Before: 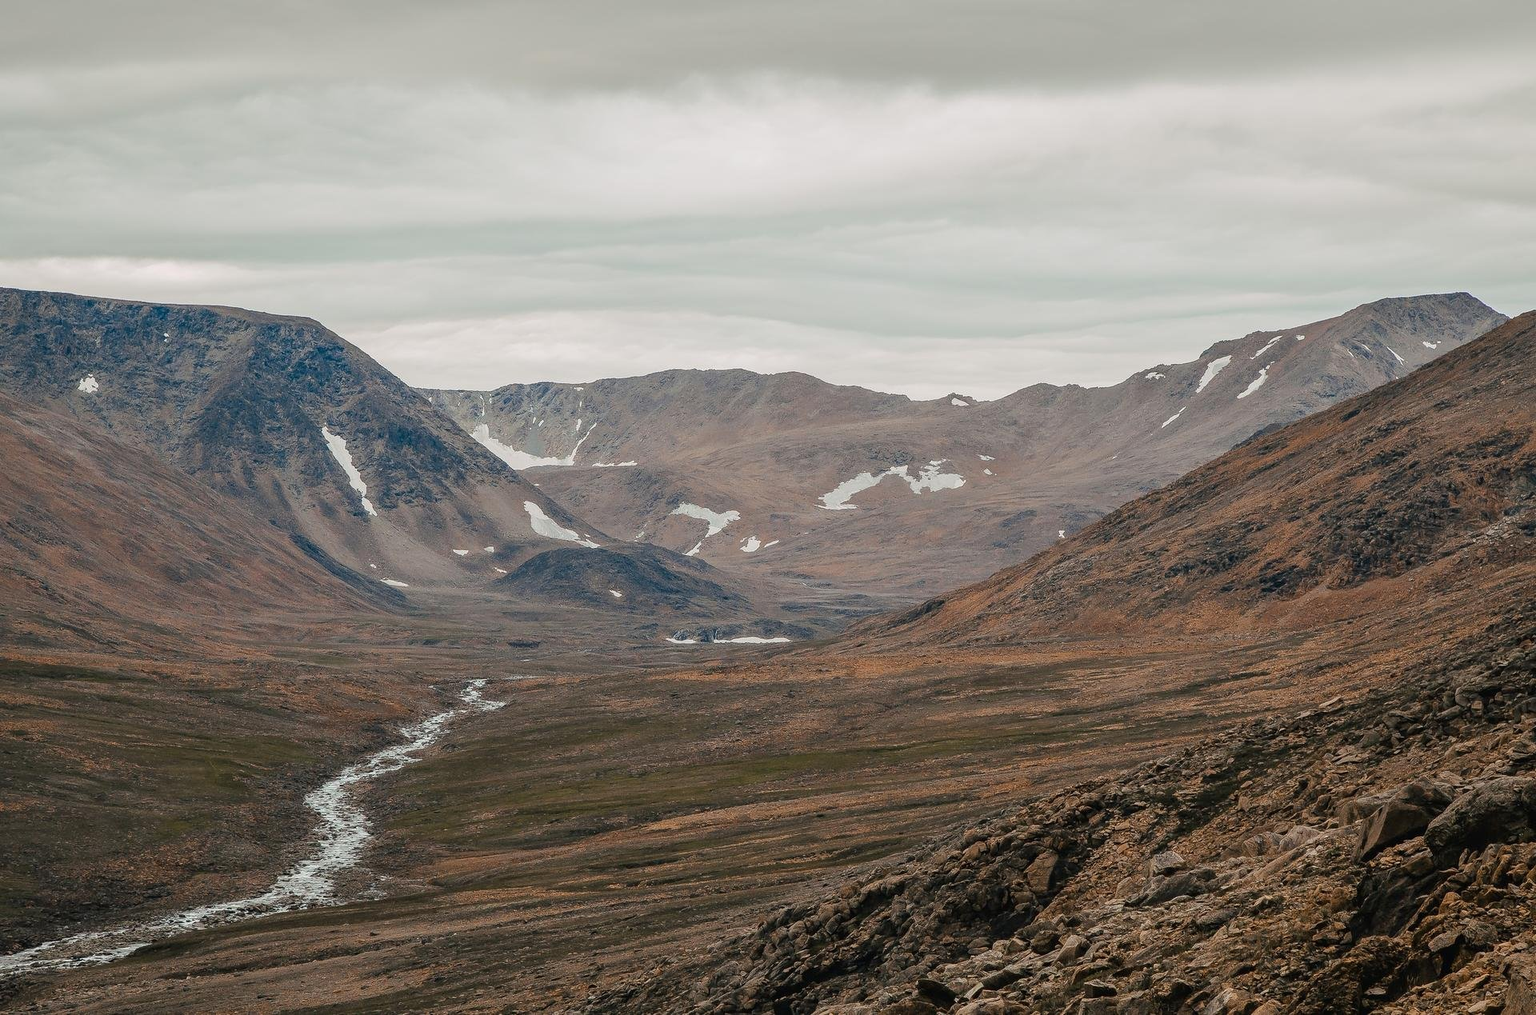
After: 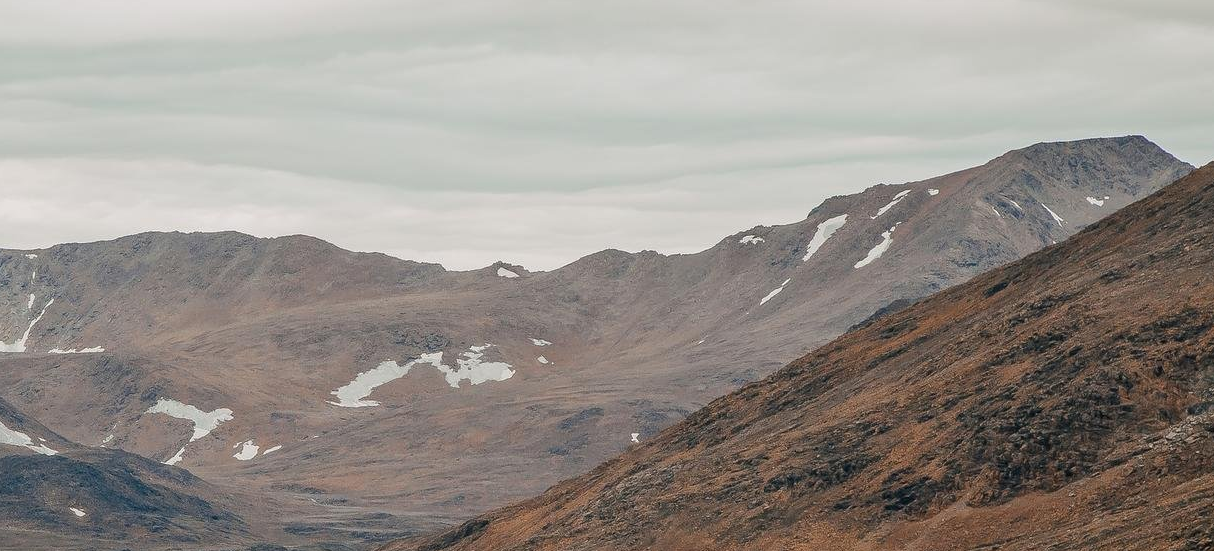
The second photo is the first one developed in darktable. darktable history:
crop: left 36.043%, top 18.202%, right 0.693%, bottom 38.366%
